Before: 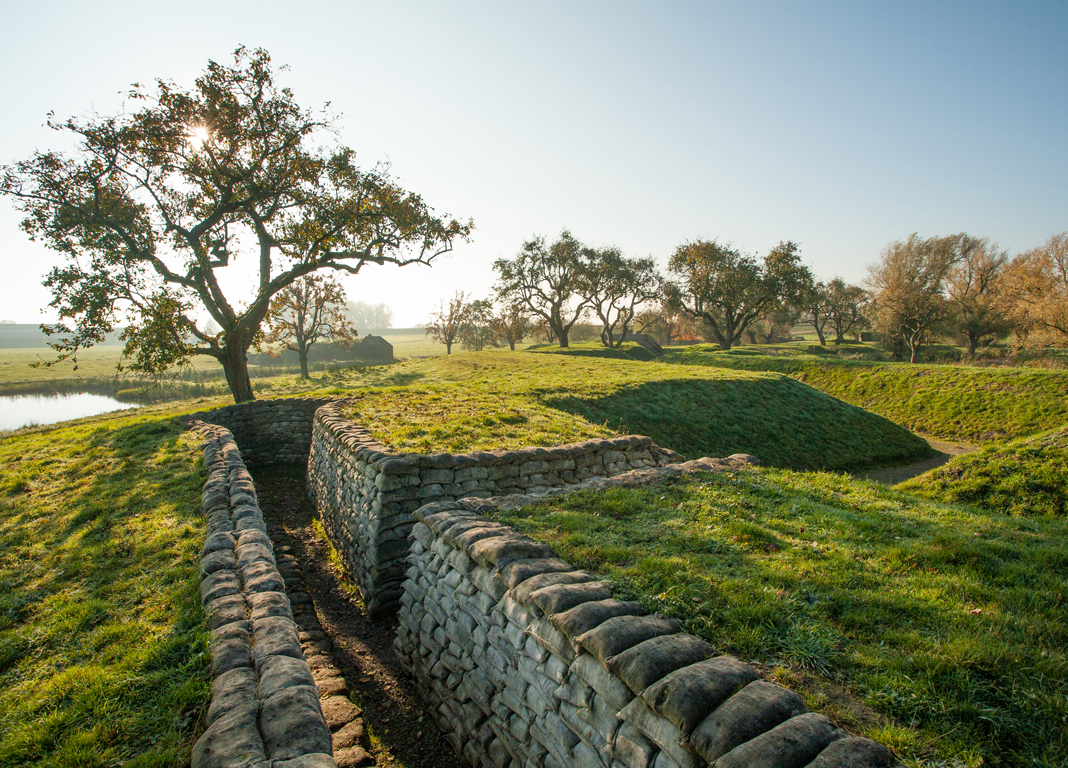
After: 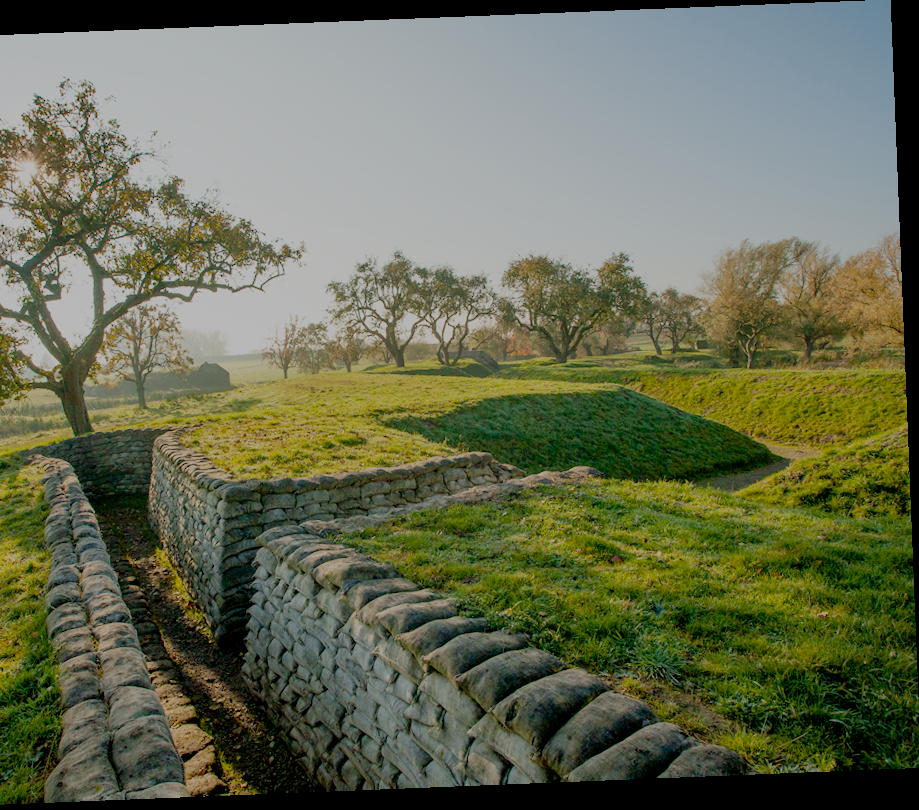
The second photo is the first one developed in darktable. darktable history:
filmic rgb: black relative exposure -7 EV, white relative exposure 6 EV, threshold 3 EV, target black luminance 0%, hardness 2.73, latitude 61.22%, contrast 0.691, highlights saturation mix 10%, shadows ↔ highlights balance -0.073%, preserve chrominance no, color science v4 (2020), iterations of high-quality reconstruction 10, contrast in shadows soft, contrast in highlights soft, enable highlight reconstruction true
crop: left 16.145%
rotate and perspective: rotation -2.29°, automatic cropping off
